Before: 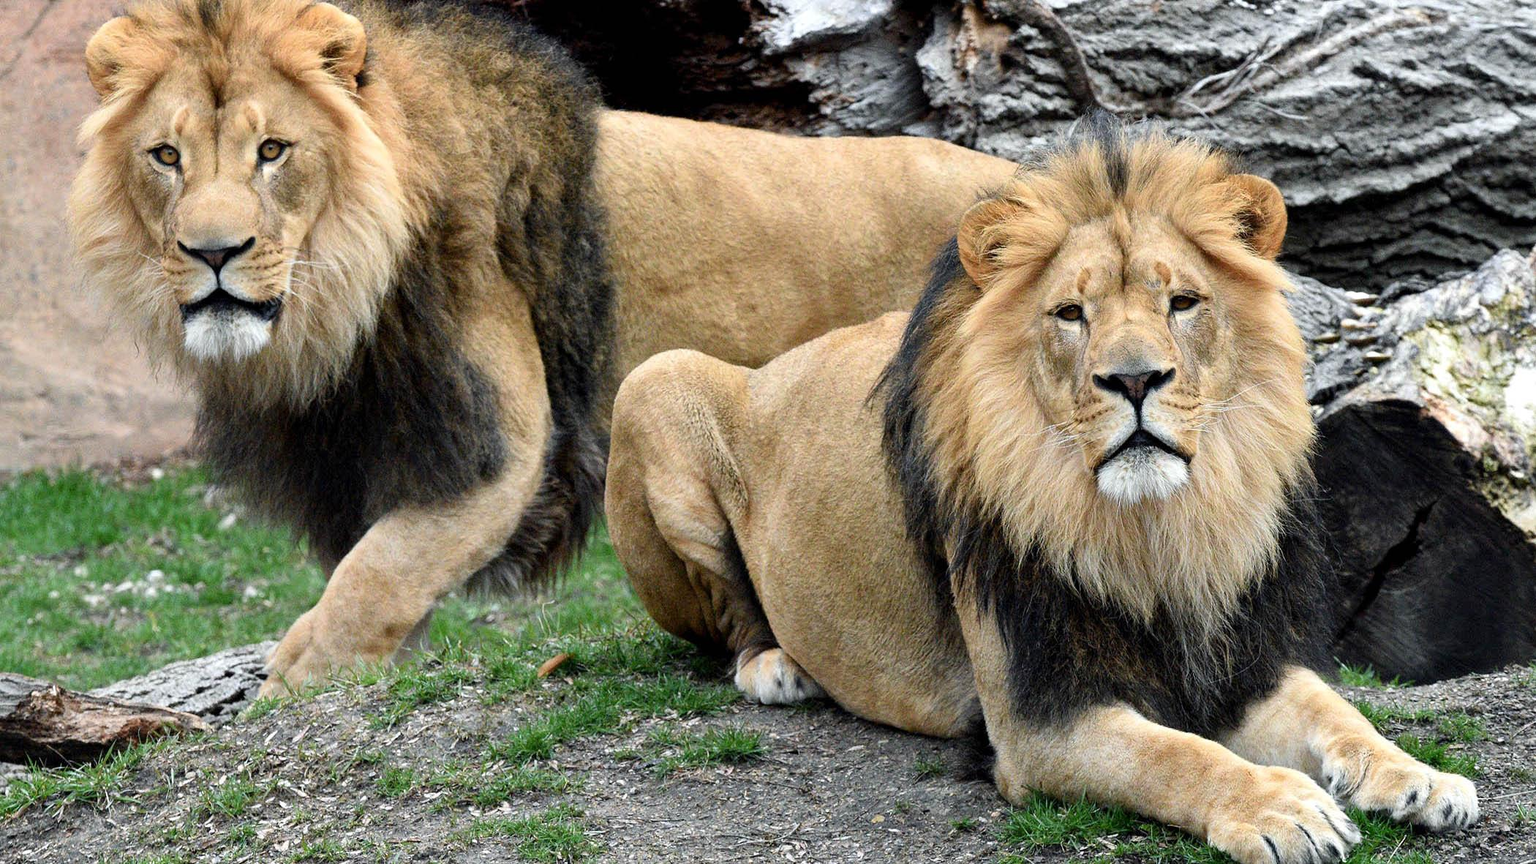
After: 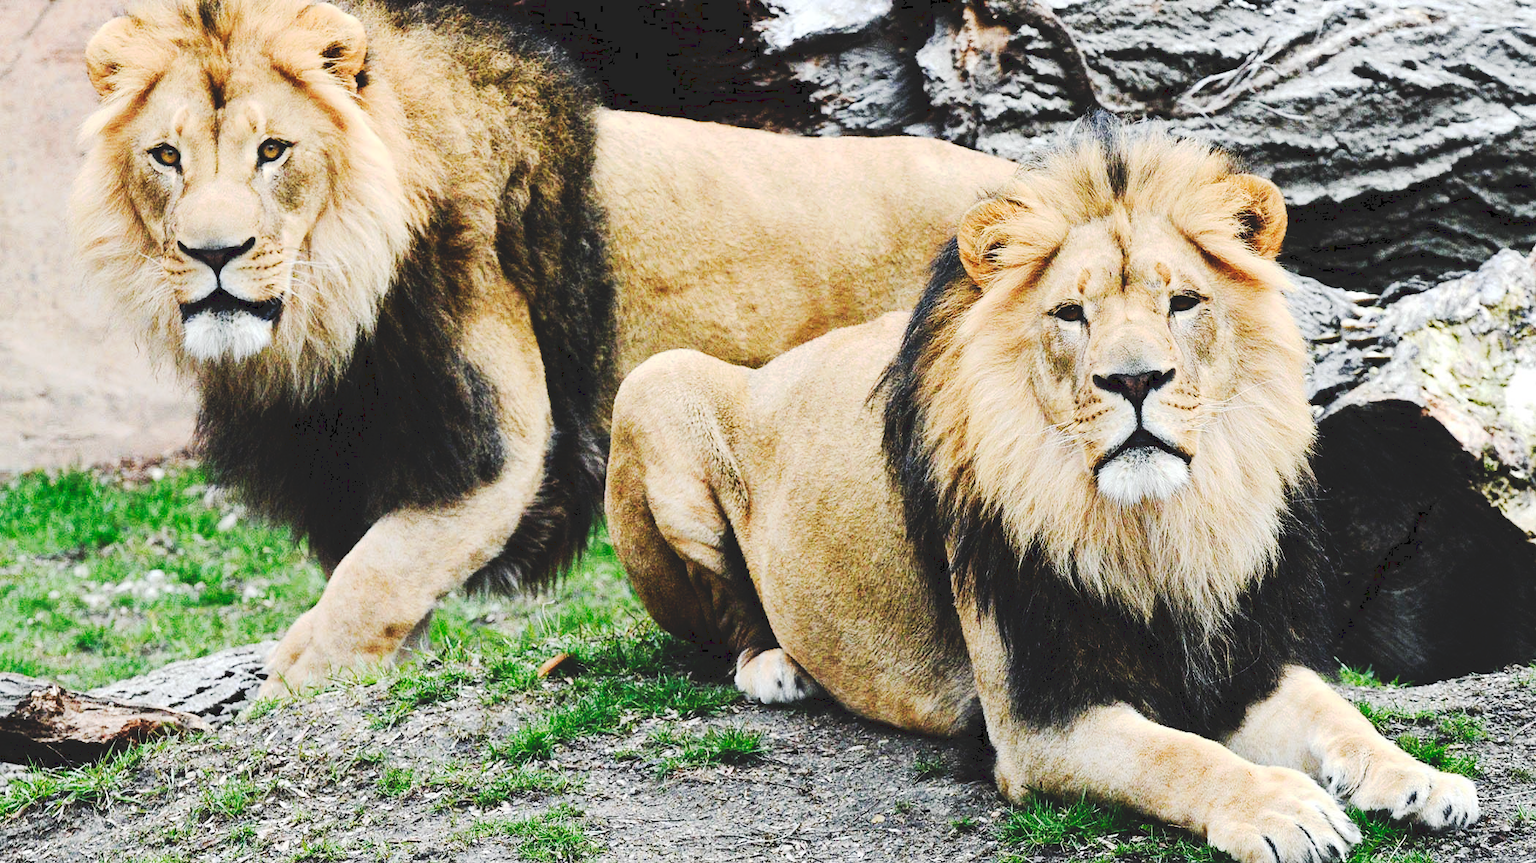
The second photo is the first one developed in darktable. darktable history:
contrast brightness saturation: contrast 0.149, brightness 0.053
tone curve: curves: ch0 [(0, 0) (0.003, 0.13) (0.011, 0.13) (0.025, 0.134) (0.044, 0.136) (0.069, 0.139) (0.1, 0.144) (0.136, 0.151) (0.177, 0.171) (0.224, 0.2) (0.277, 0.247) (0.335, 0.318) (0.399, 0.412) (0.468, 0.536) (0.543, 0.659) (0.623, 0.746) (0.709, 0.812) (0.801, 0.871) (0.898, 0.915) (1, 1)], preserve colors none
